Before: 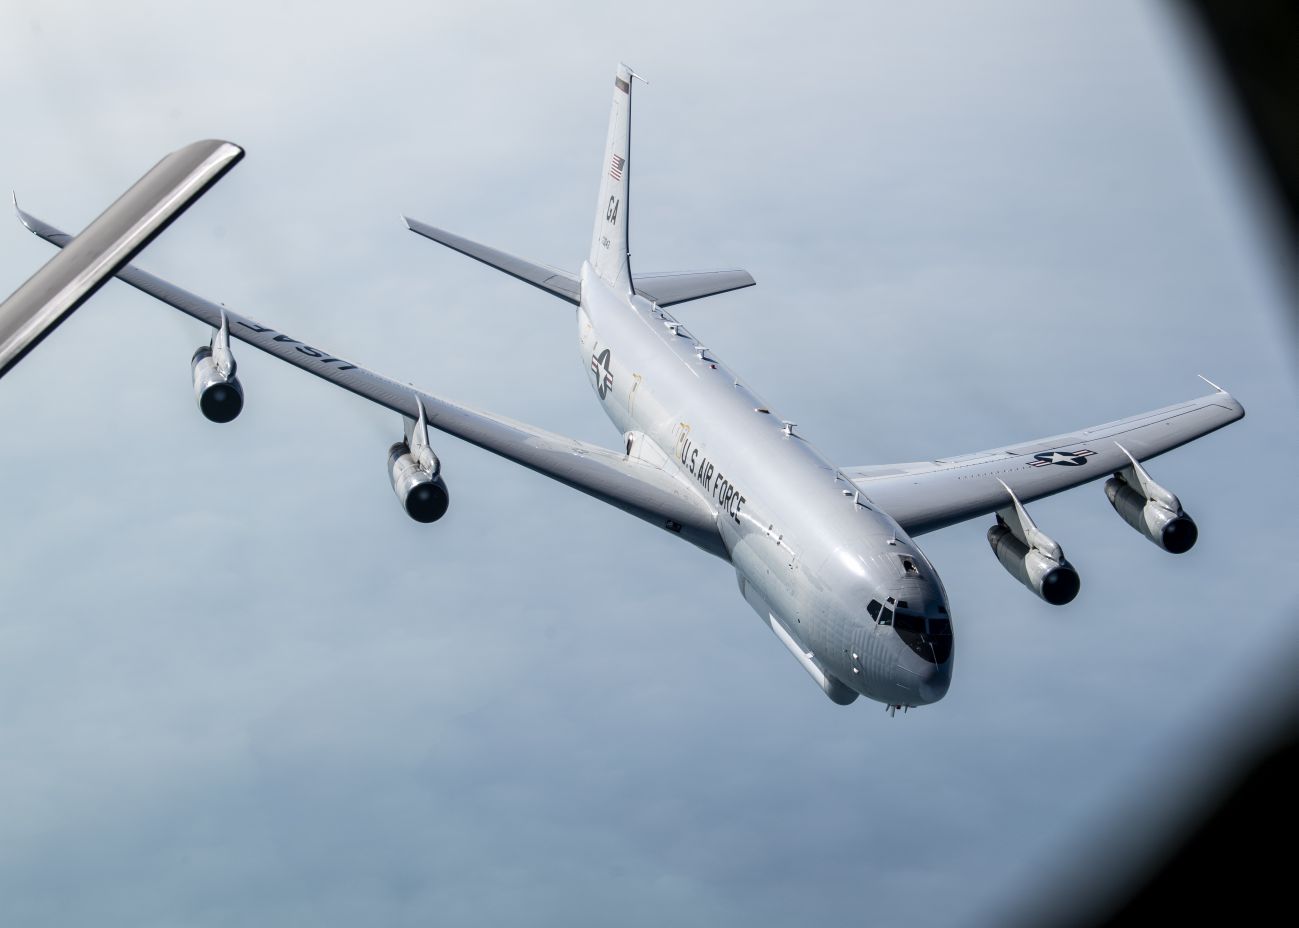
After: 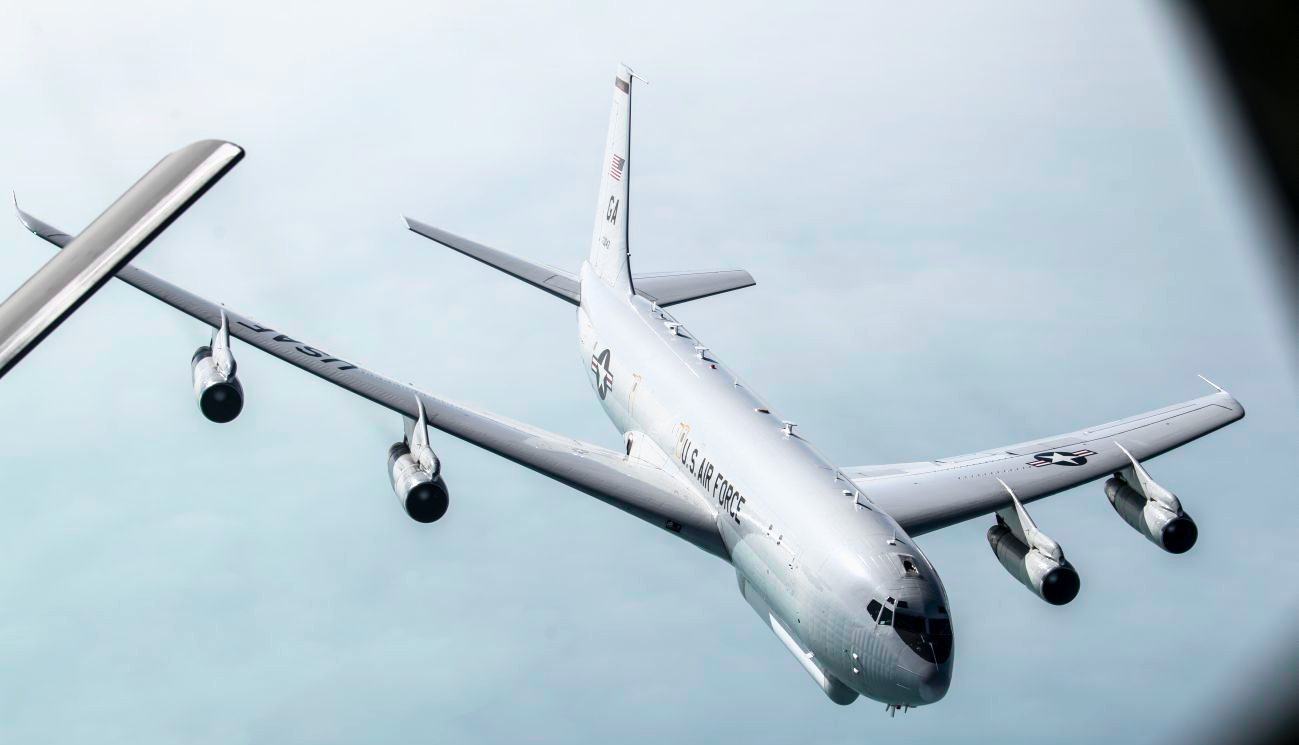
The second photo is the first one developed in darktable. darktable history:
crop: bottom 19.644%
tone curve: curves: ch0 [(0, 0) (0.051, 0.047) (0.102, 0.099) (0.236, 0.249) (0.429, 0.473) (0.67, 0.755) (0.875, 0.948) (1, 0.985)]; ch1 [(0, 0) (0.339, 0.298) (0.402, 0.363) (0.453, 0.413) (0.485, 0.469) (0.494, 0.493) (0.504, 0.502) (0.515, 0.526) (0.563, 0.591) (0.597, 0.639) (0.834, 0.888) (1, 1)]; ch2 [(0, 0) (0.362, 0.353) (0.425, 0.439) (0.501, 0.501) (0.537, 0.538) (0.58, 0.59) (0.642, 0.669) (0.773, 0.856) (1, 1)], color space Lab, independent channels, preserve colors none
